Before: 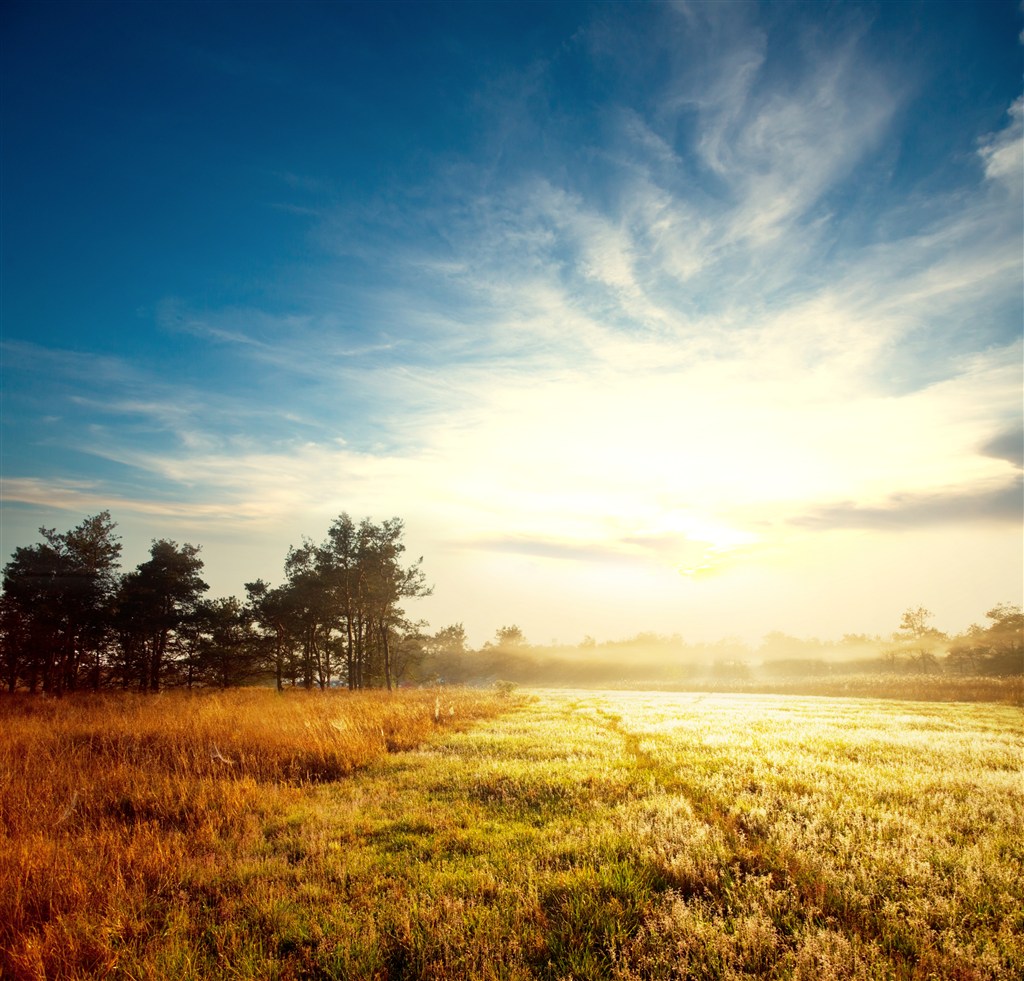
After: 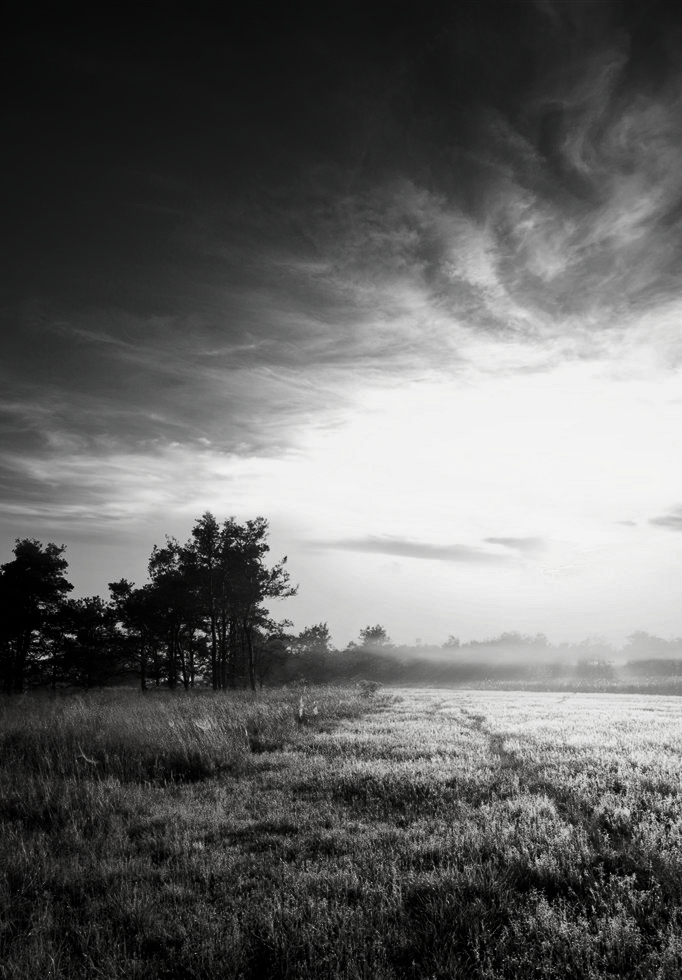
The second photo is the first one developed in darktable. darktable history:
crop and rotate: left 13.372%, right 20.025%
contrast brightness saturation: contrast -0.034, brightness -0.596, saturation -0.99
